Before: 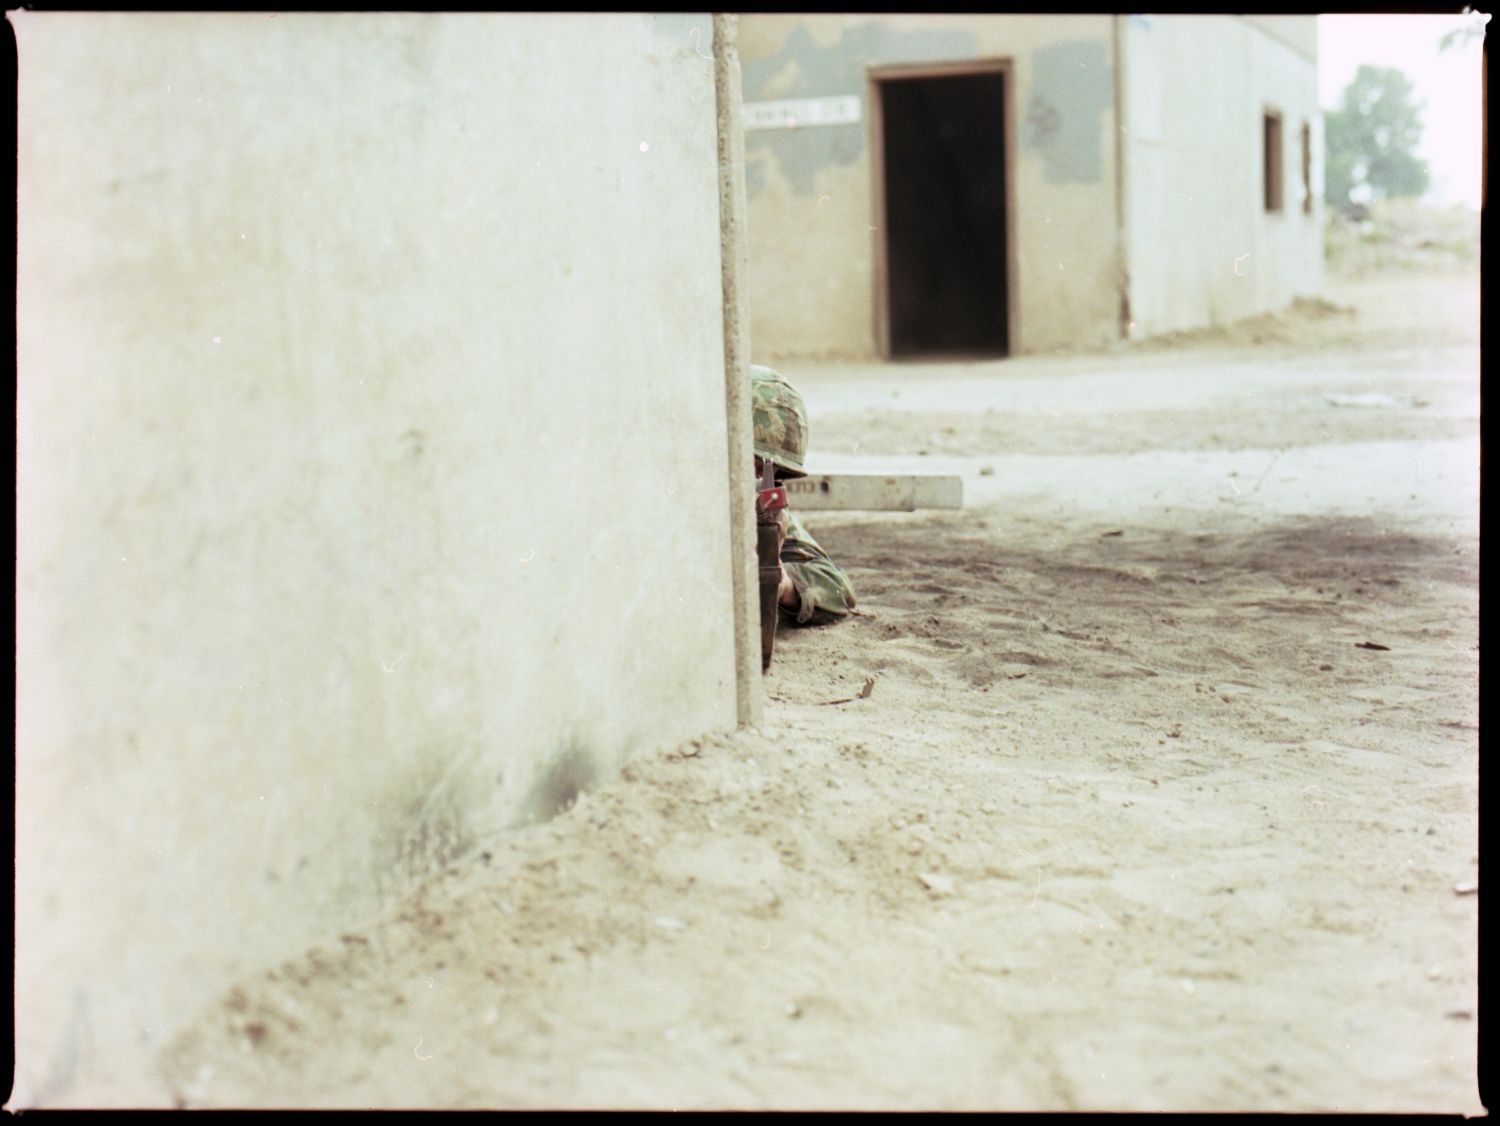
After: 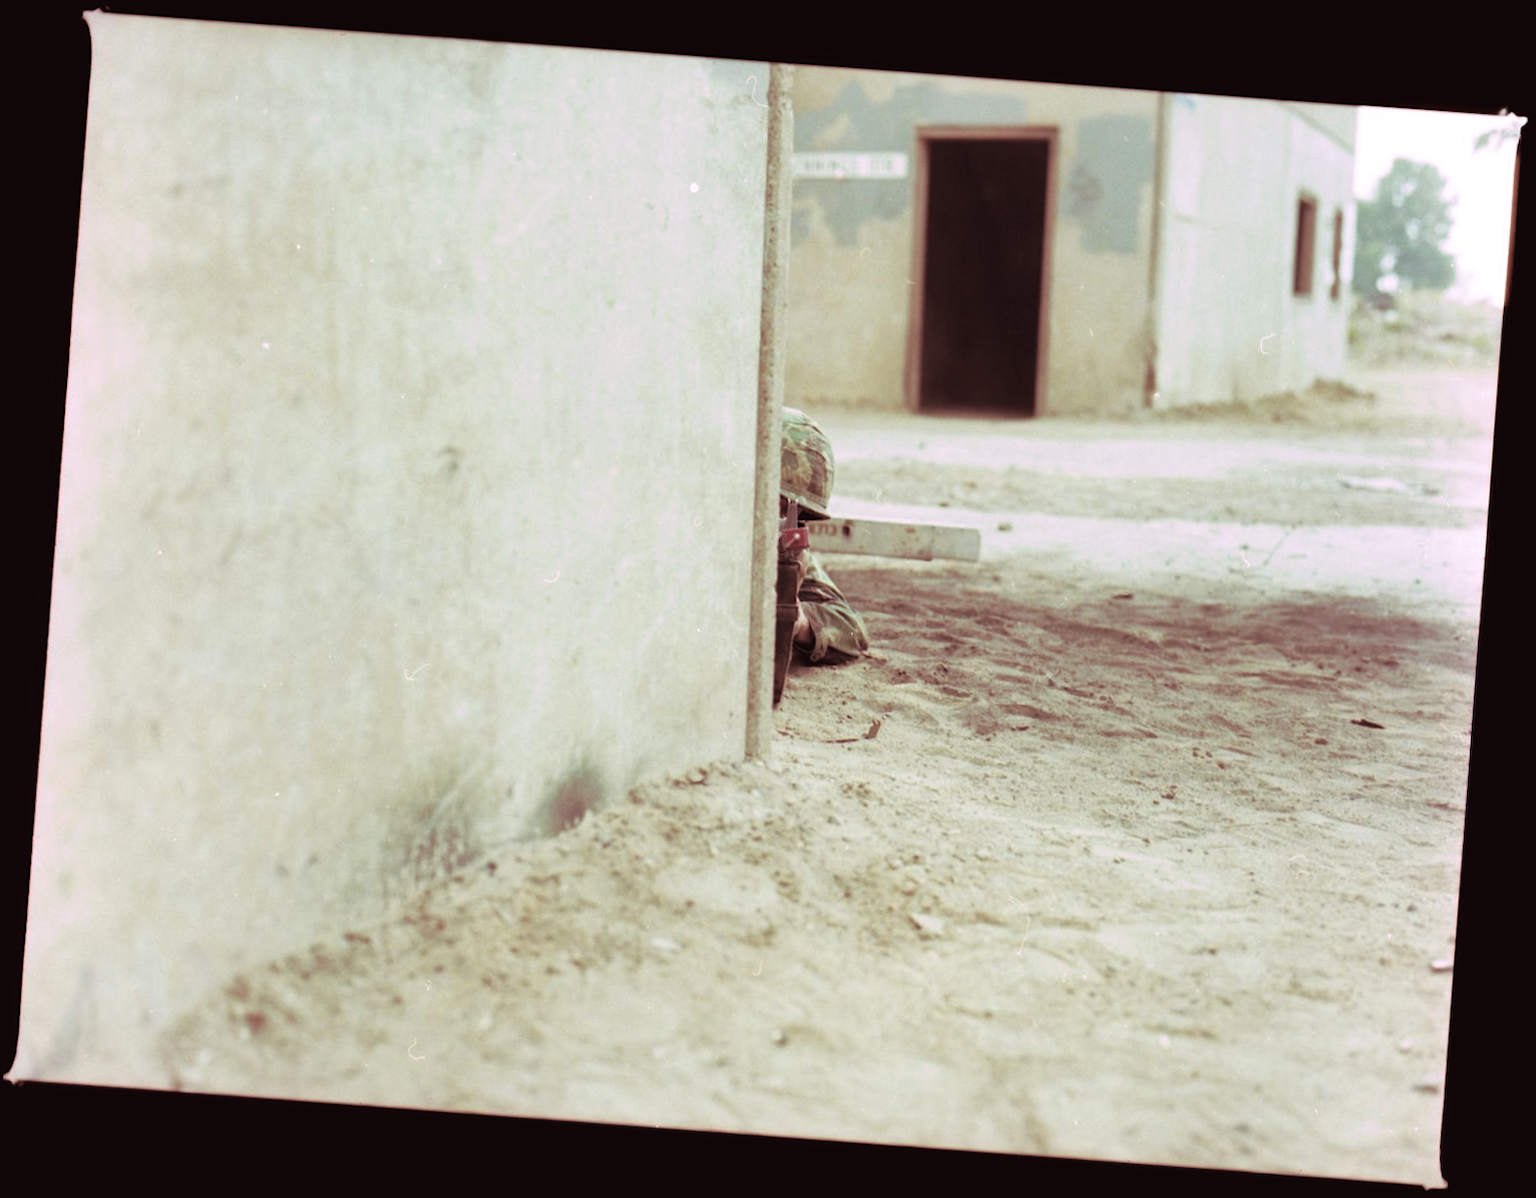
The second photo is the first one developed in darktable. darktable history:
exposure: black level correction -0.003, exposure 0.04 EV, compensate highlight preservation false
rotate and perspective: rotation 4.1°, automatic cropping off
shadows and highlights: shadows 10, white point adjustment 1, highlights -40
split-toning: highlights › hue 298.8°, highlights › saturation 0.73, compress 41.76%
